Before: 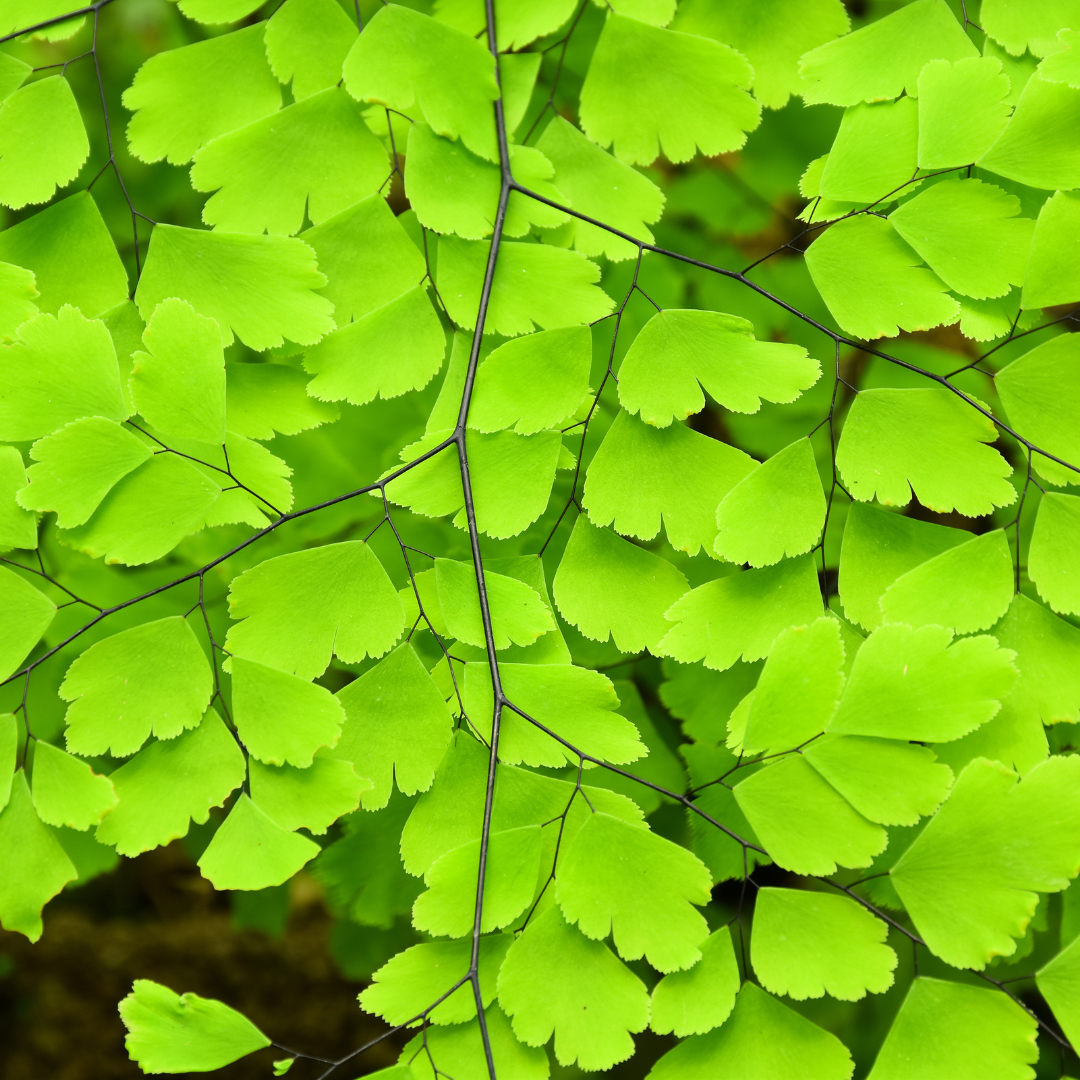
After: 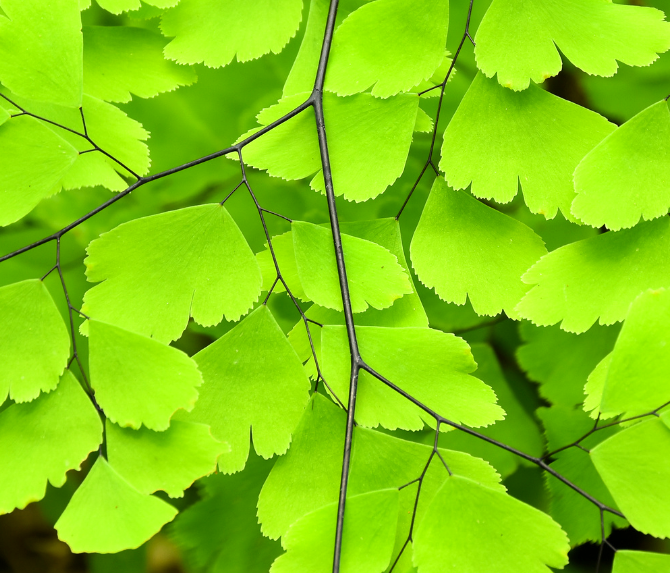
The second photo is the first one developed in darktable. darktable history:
exposure: black level correction 0.001, exposure 0.191 EV, compensate highlight preservation false
crop: left 13.312%, top 31.28%, right 24.627%, bottom 15.582%
